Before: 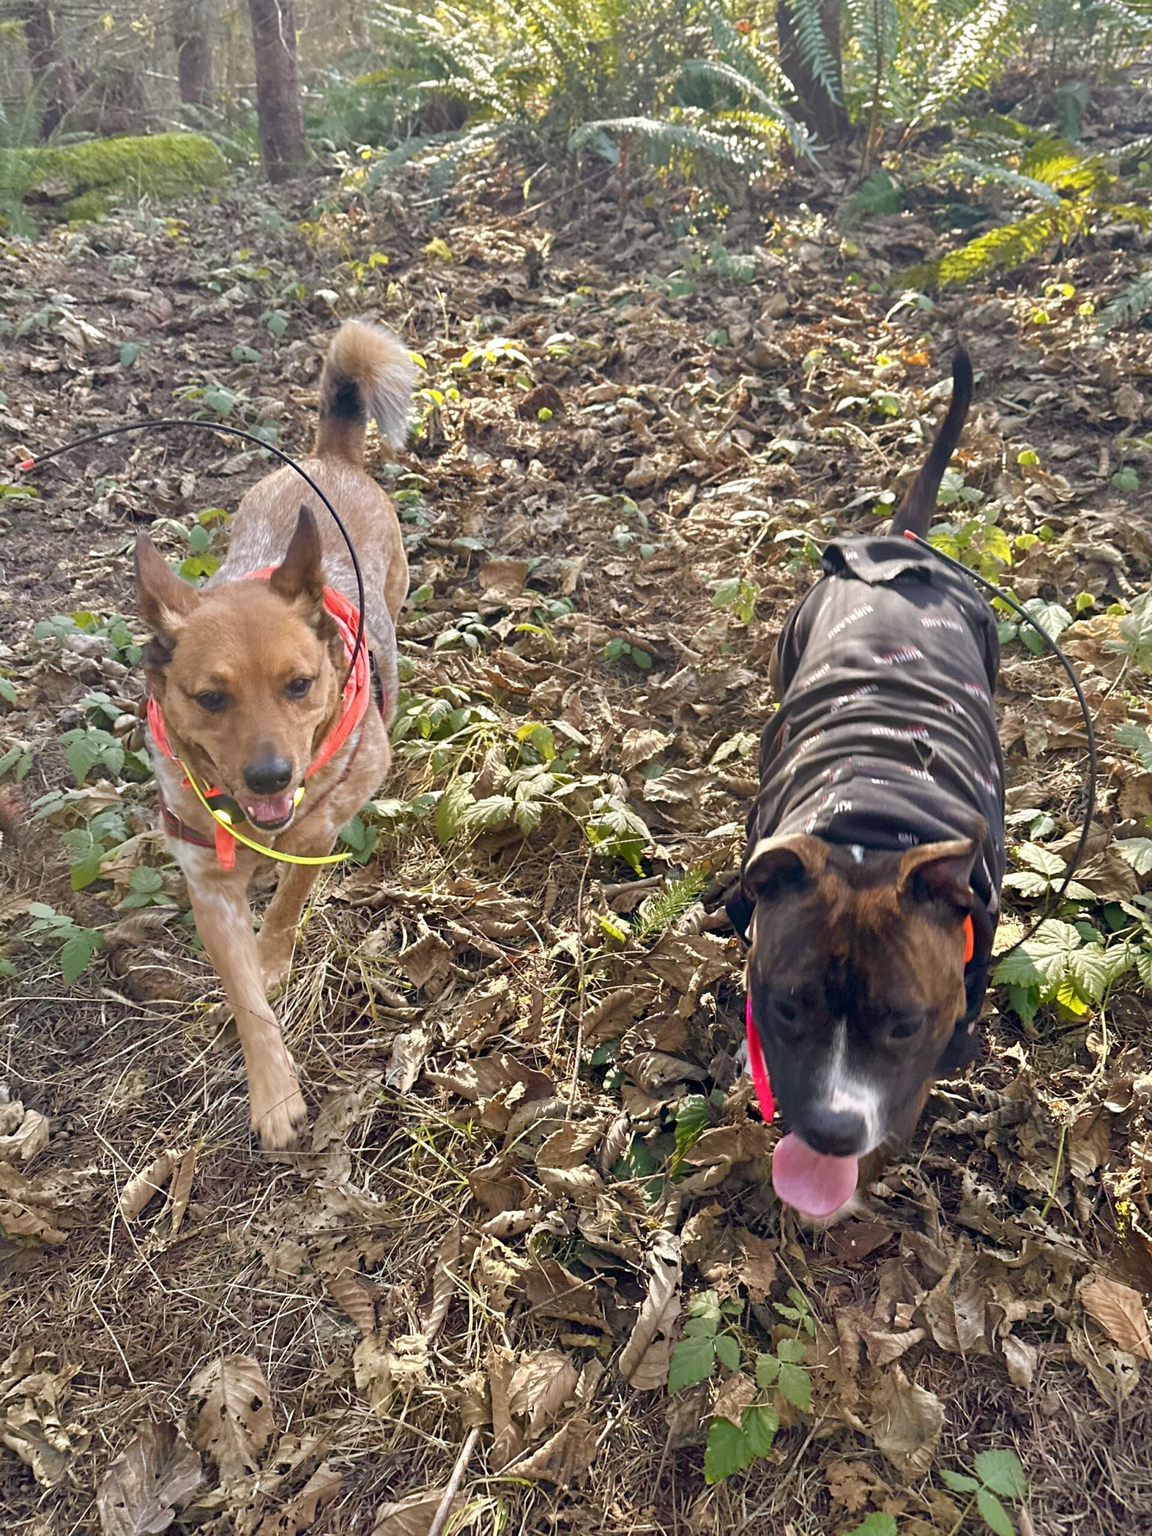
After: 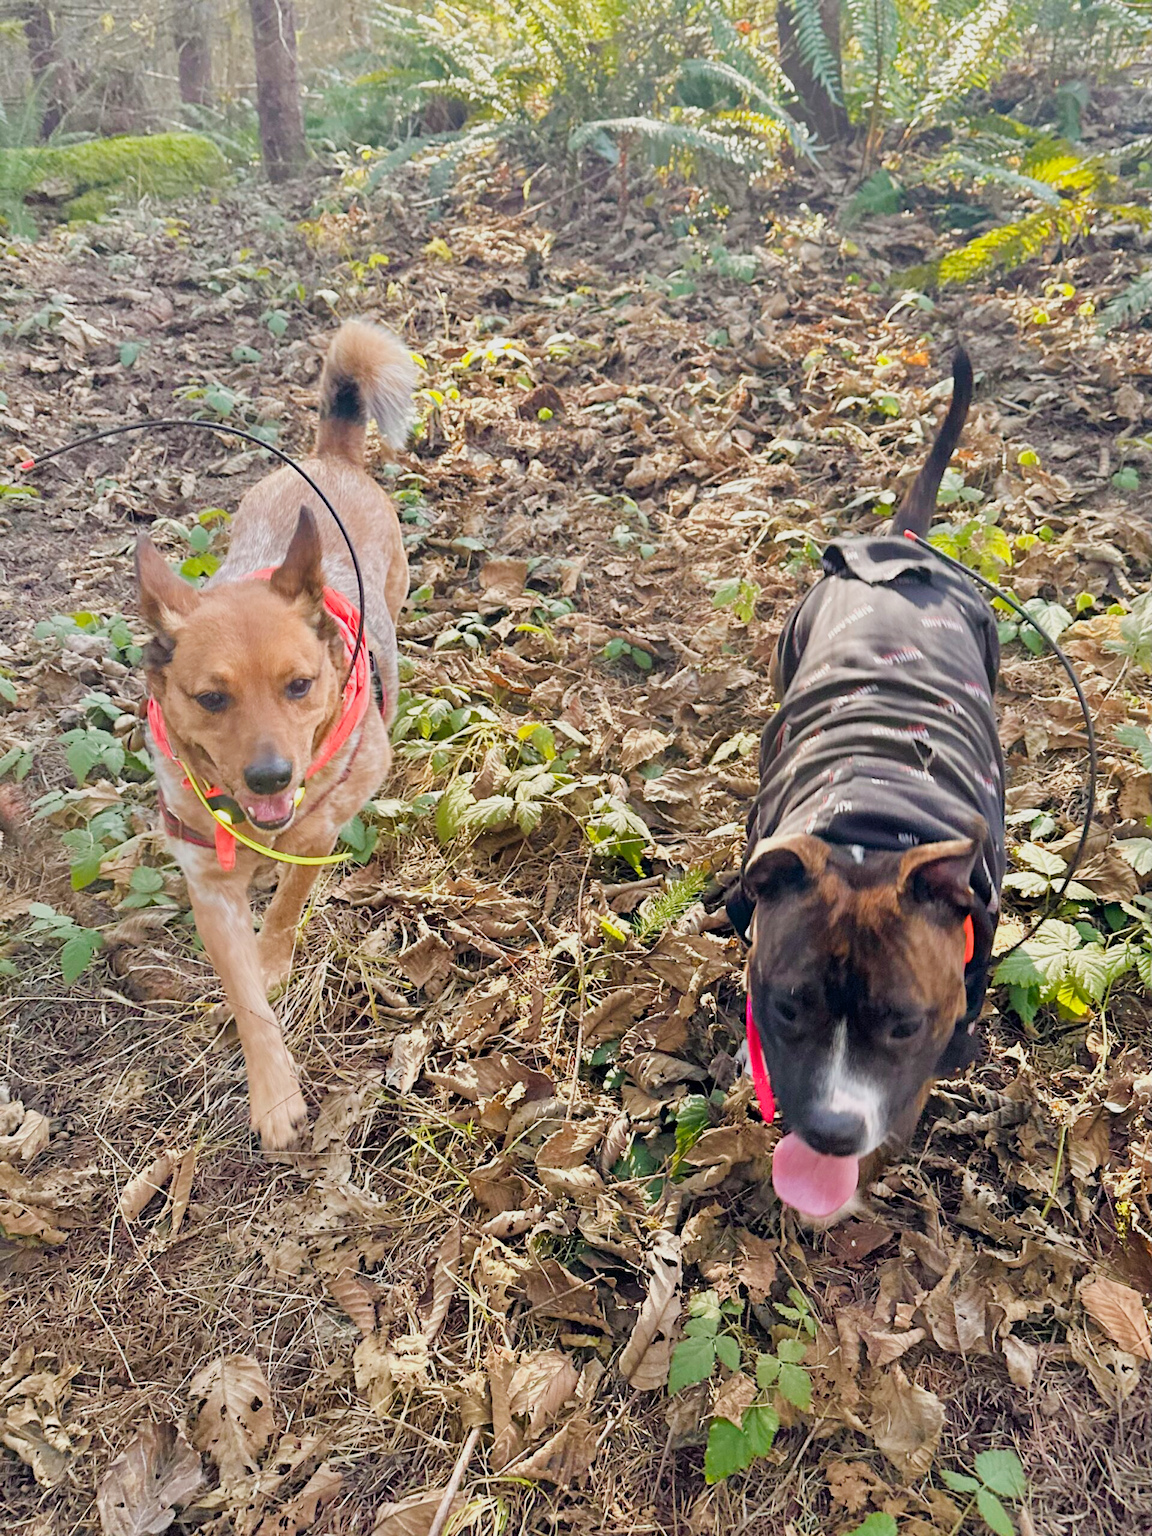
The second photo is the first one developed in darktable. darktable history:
filmic rgb: black relative exposure -7.65 EV, white relative exposure 4.56 EV, hardness 3.61
exposure: black level correction 0, exposure 0.588 EV, compensate exposure bias true, compensate highlight preservation false
